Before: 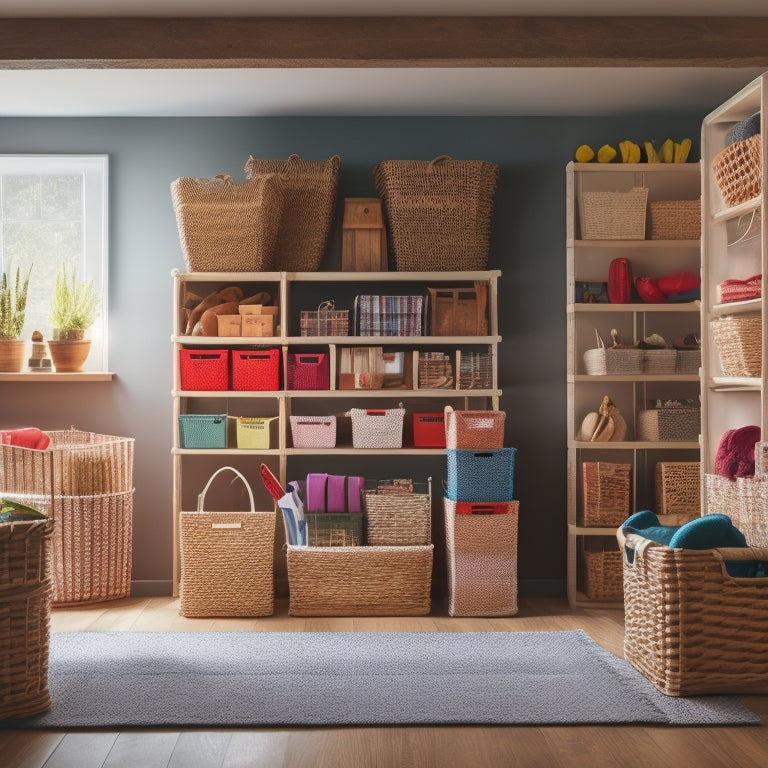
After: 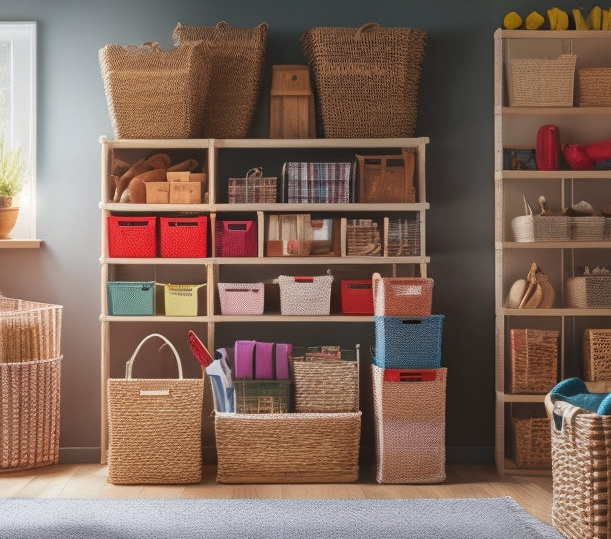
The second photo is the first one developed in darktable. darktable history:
crop: left 9.405%, top 17.435%, right 10.96%, bottom 12.311%
